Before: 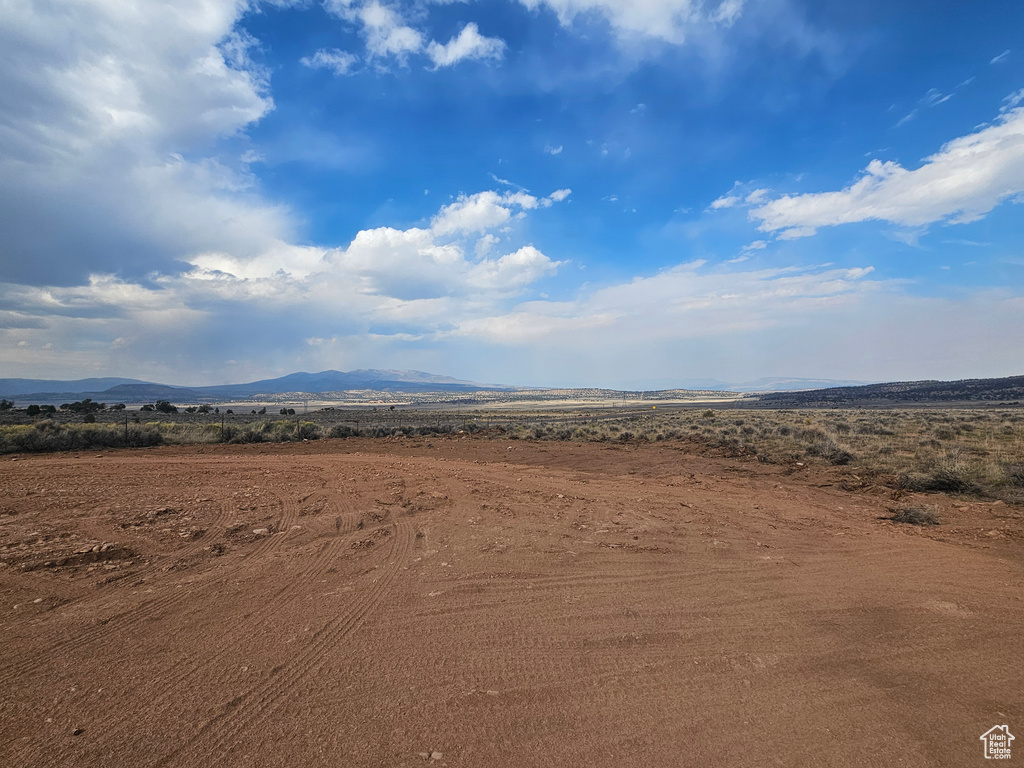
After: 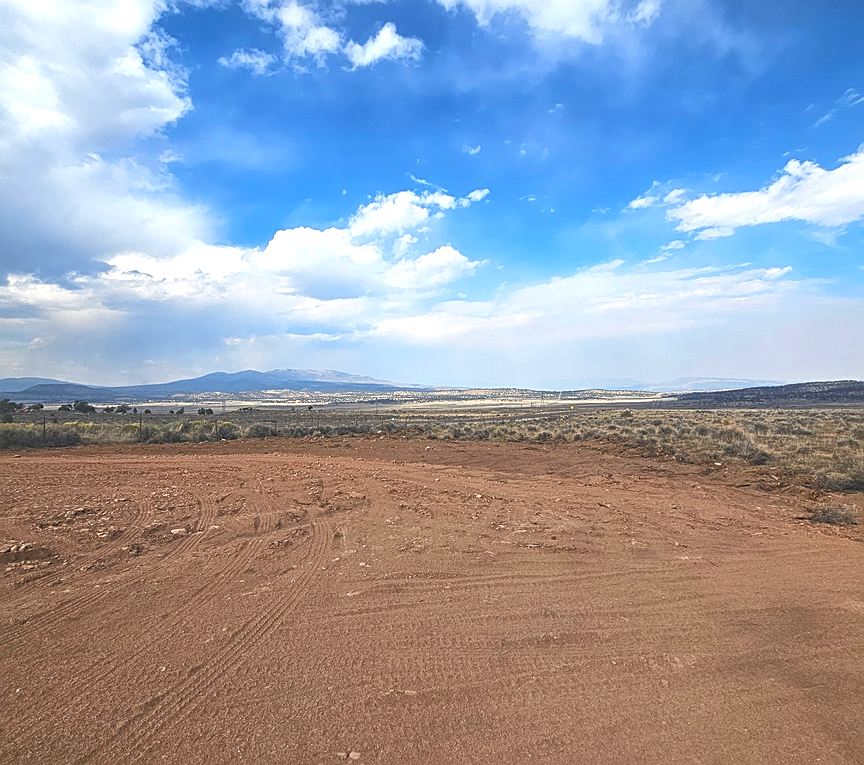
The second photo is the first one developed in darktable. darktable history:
exposure: black level correction -0.005, exposure 0.622 EV, compensate highlight preservation false
crop: left 8.026%, right 7.374%
rgb curve: curves: ch0 [(0, 0) (0.072, 0.166) (0.217, 0.293) (0.414, 0.42) (1, 1)], compensate middle gray true, preserve colors basic power
white balance: emerald 1
sharpen: on, module defaults
